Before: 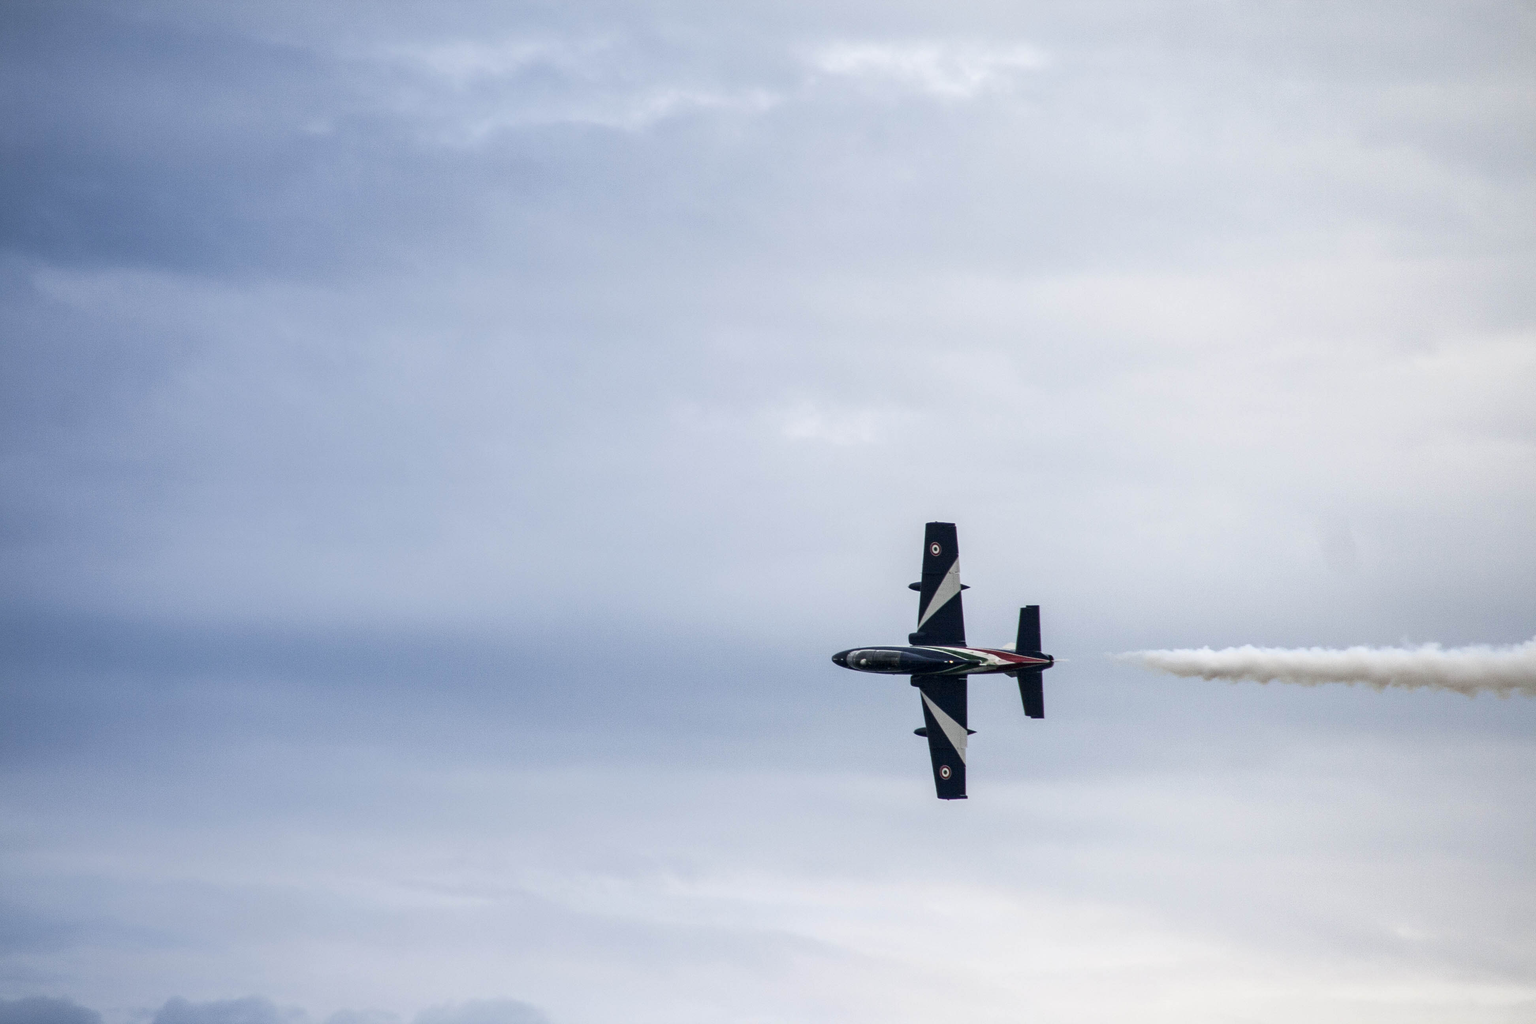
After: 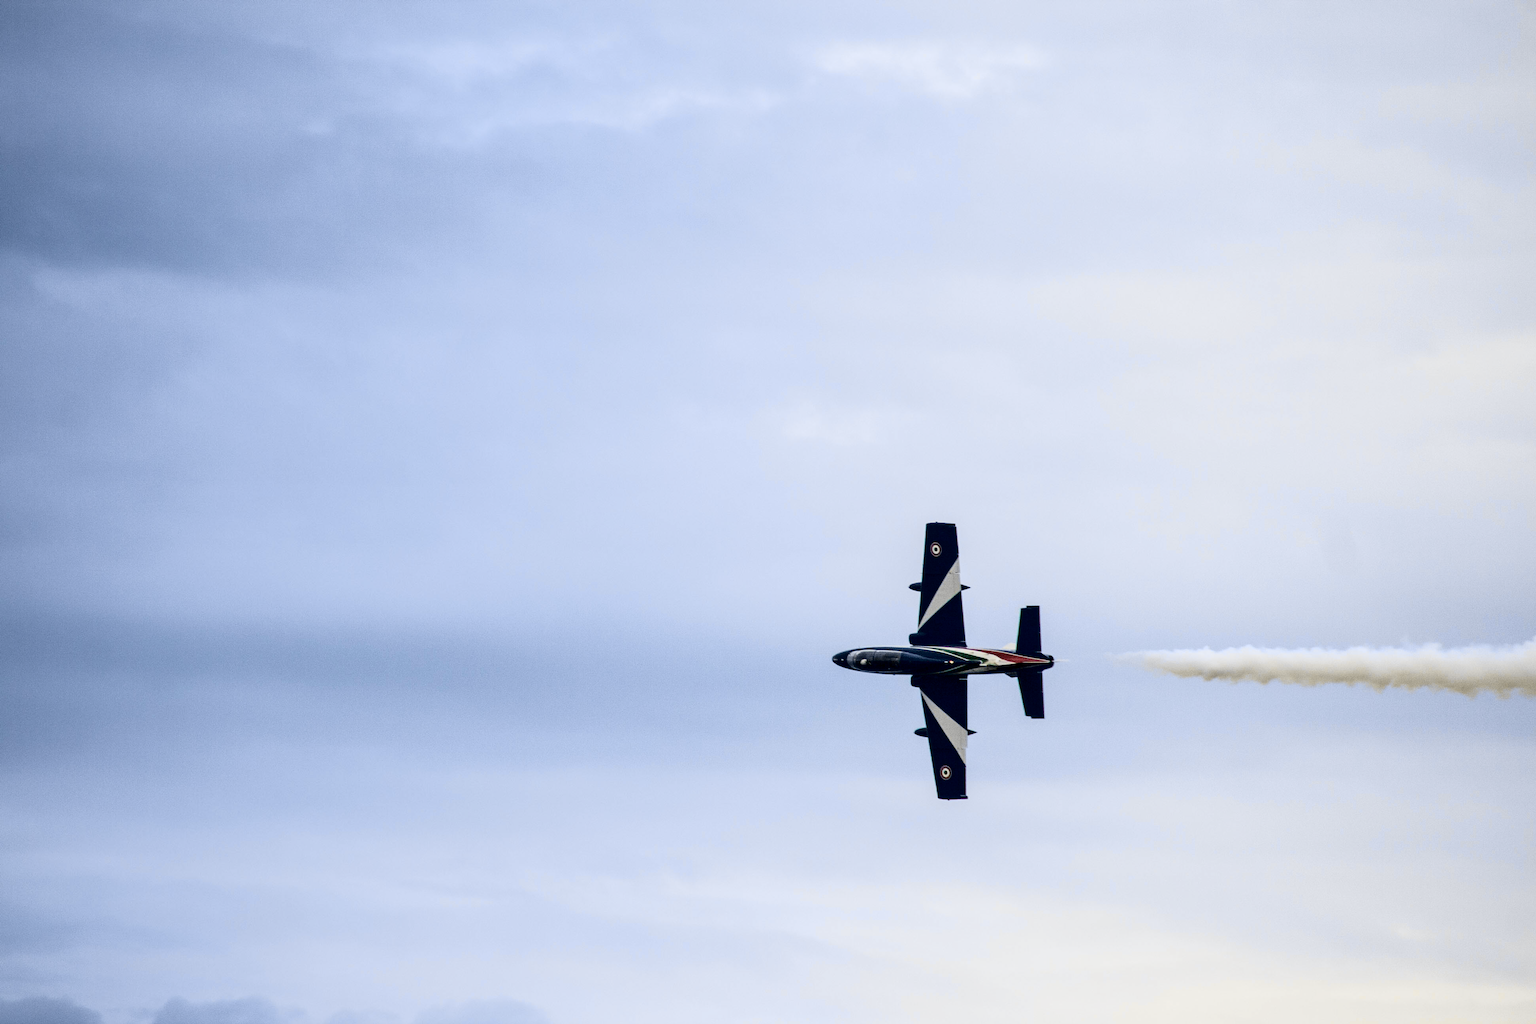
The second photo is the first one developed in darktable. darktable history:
tone curve: curves: ch0 [(0.017, 0) (0.122, 0.046) (0.295, 0.297) (0.449, 0.505) (0.559, 0.629) (0.729, 0.796) (0.879, 0.898) (1, 0.97)]; ch1 [(0, 0) (0.393, 0.4) (0.447, 0.447) (0.485, 0.497) (0.522, 0.503) (0.539, 0.52) (0.606, 0.6) (0.696, 0.679) (1, 1)]; ch2 [(0, 0) (0.369, 0.388) (0.449, 0.431) (0.499, 0.501) (0.516, 0.536) (0.604, 0.599) (0.741, 0.763) (1, 1)], color space Lab, independent channels, preserve colors none
